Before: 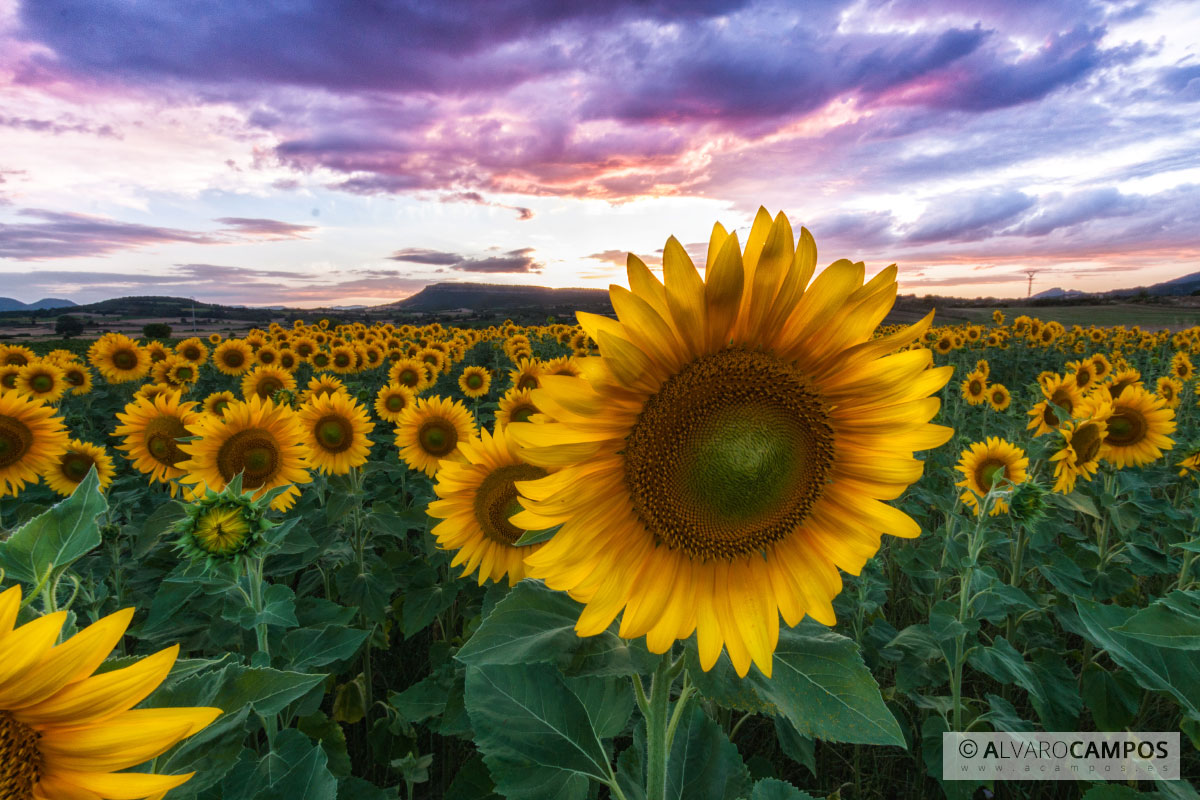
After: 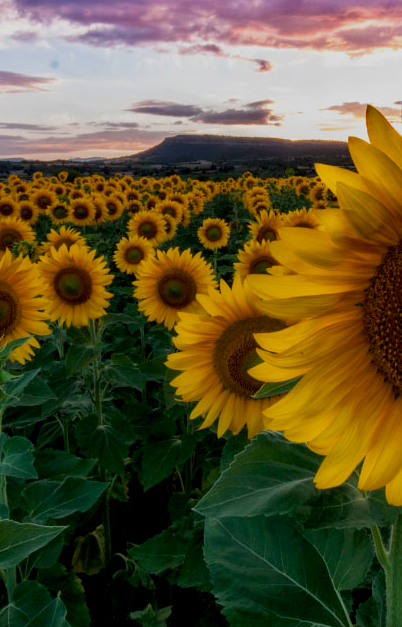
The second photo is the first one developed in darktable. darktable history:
crop and rotate: left 21.77%, top 18.528%, right 44.676%, bottom 2.997%
exposure: black level correction 0.011, exposure -0.478 EV, compensate highlight preservation false
